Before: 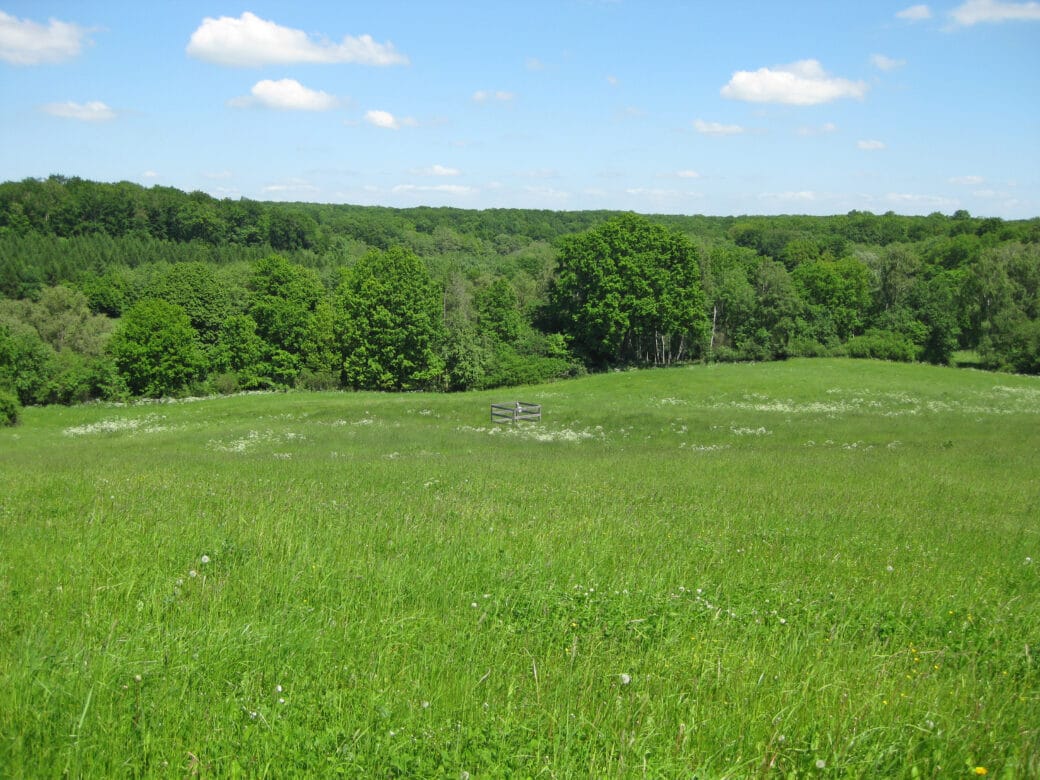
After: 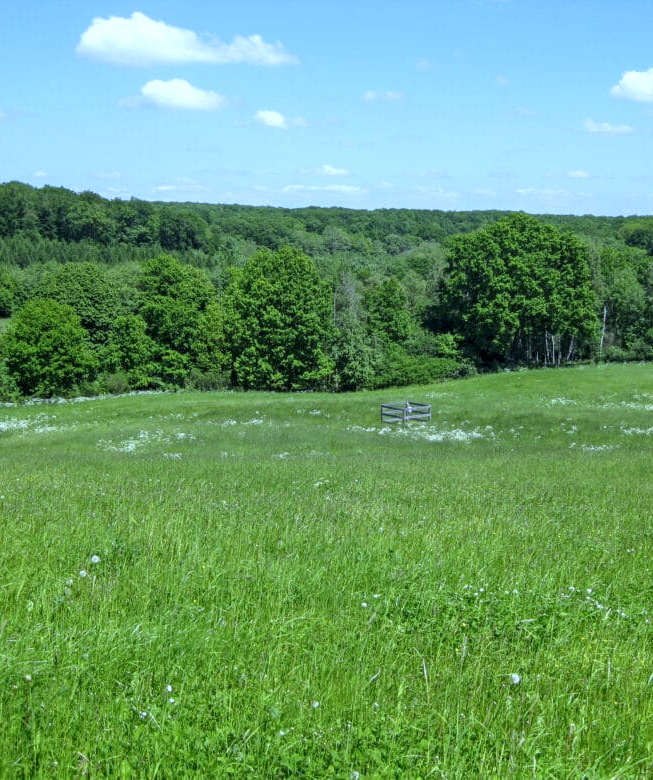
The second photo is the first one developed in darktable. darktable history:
crop: left 10.644%, right 26.528%
white balance: red 0.871, blue 1.249
local contrast: highlights 61%, detail 143%, midtone range 0.428
